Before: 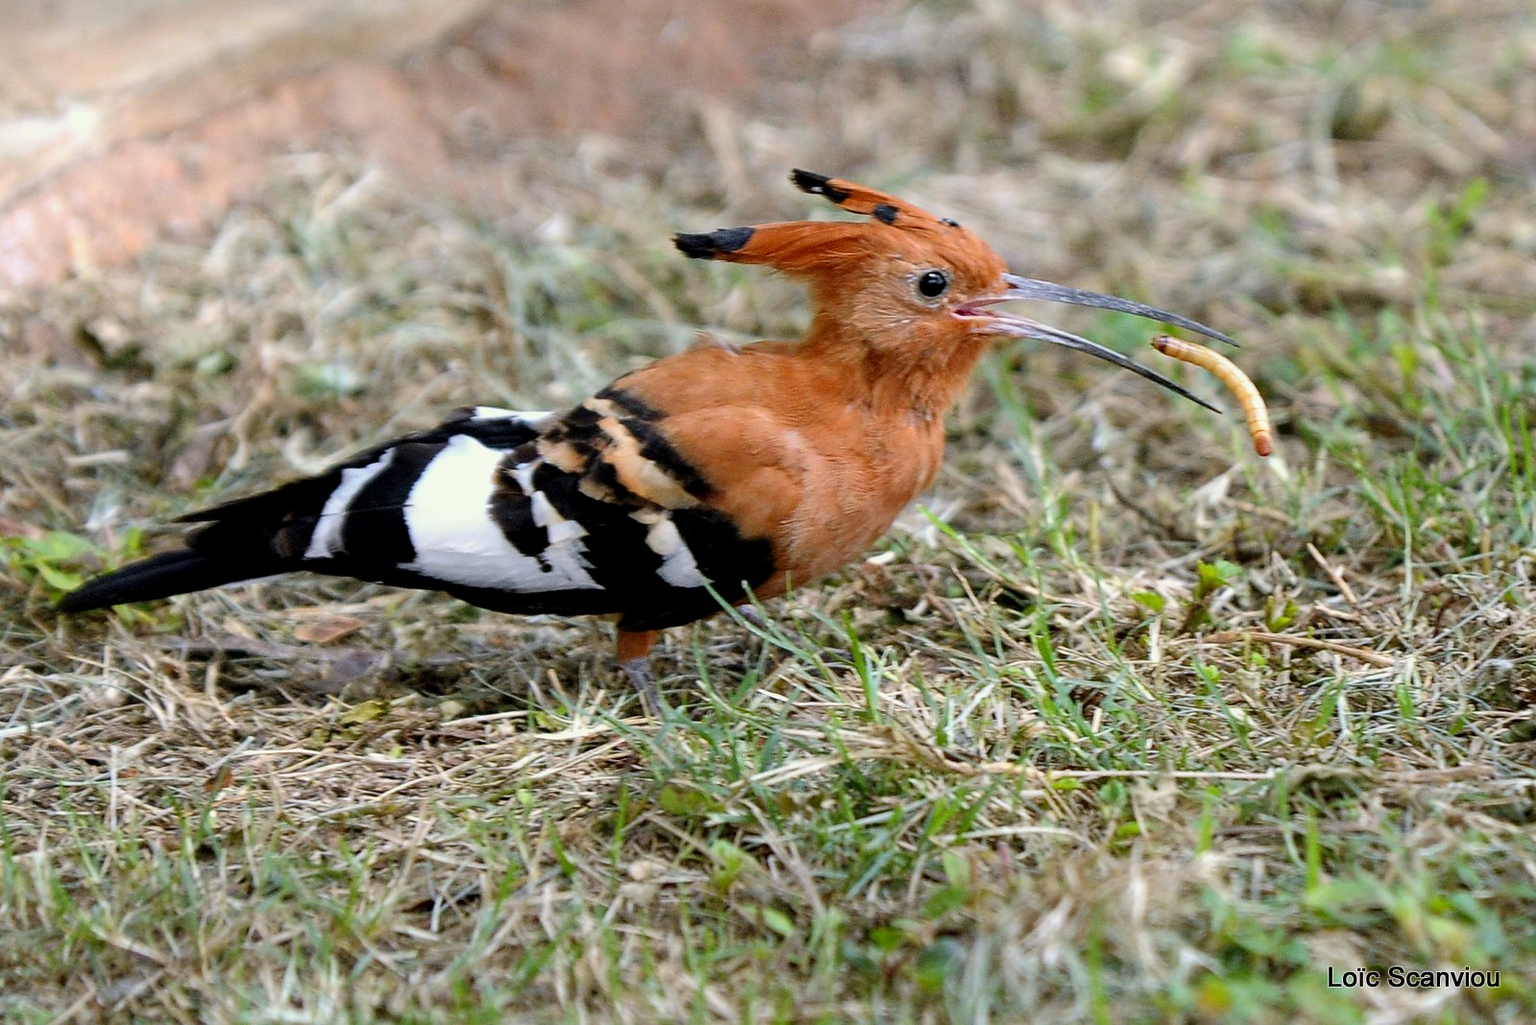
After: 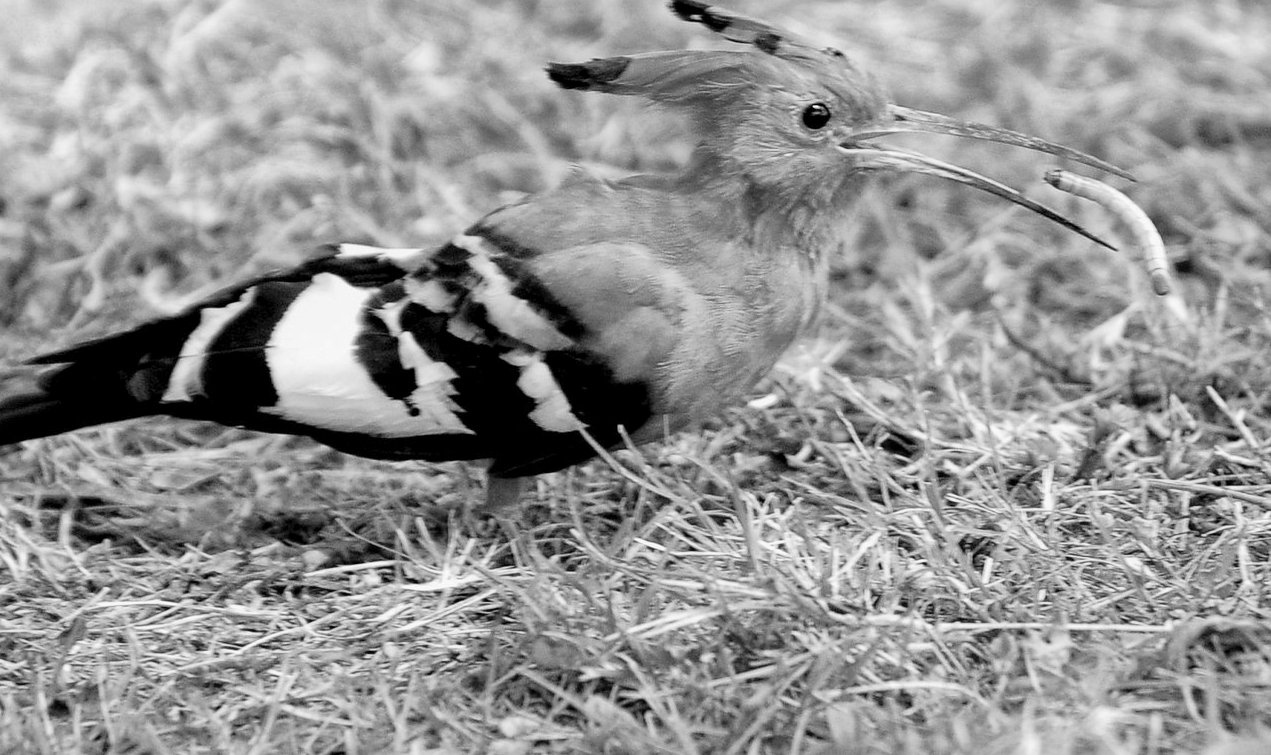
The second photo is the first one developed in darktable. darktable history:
crop: left 9.712%, top 16.928%, right 10.845%, bottom 12.332%
global tonemap: drago (1, 100), detail 1
monochrome: a 32, b 64, size 2.3
white balance: red 1.066, blue 1.119
